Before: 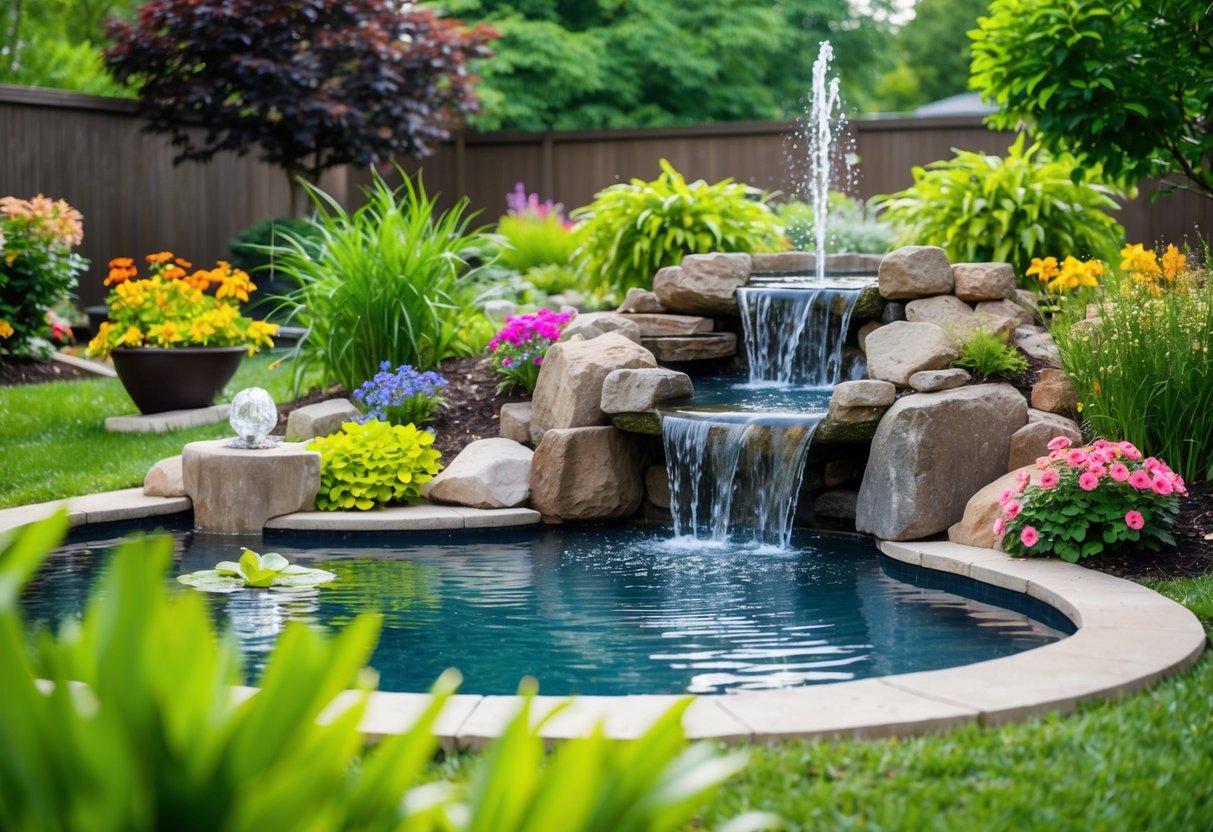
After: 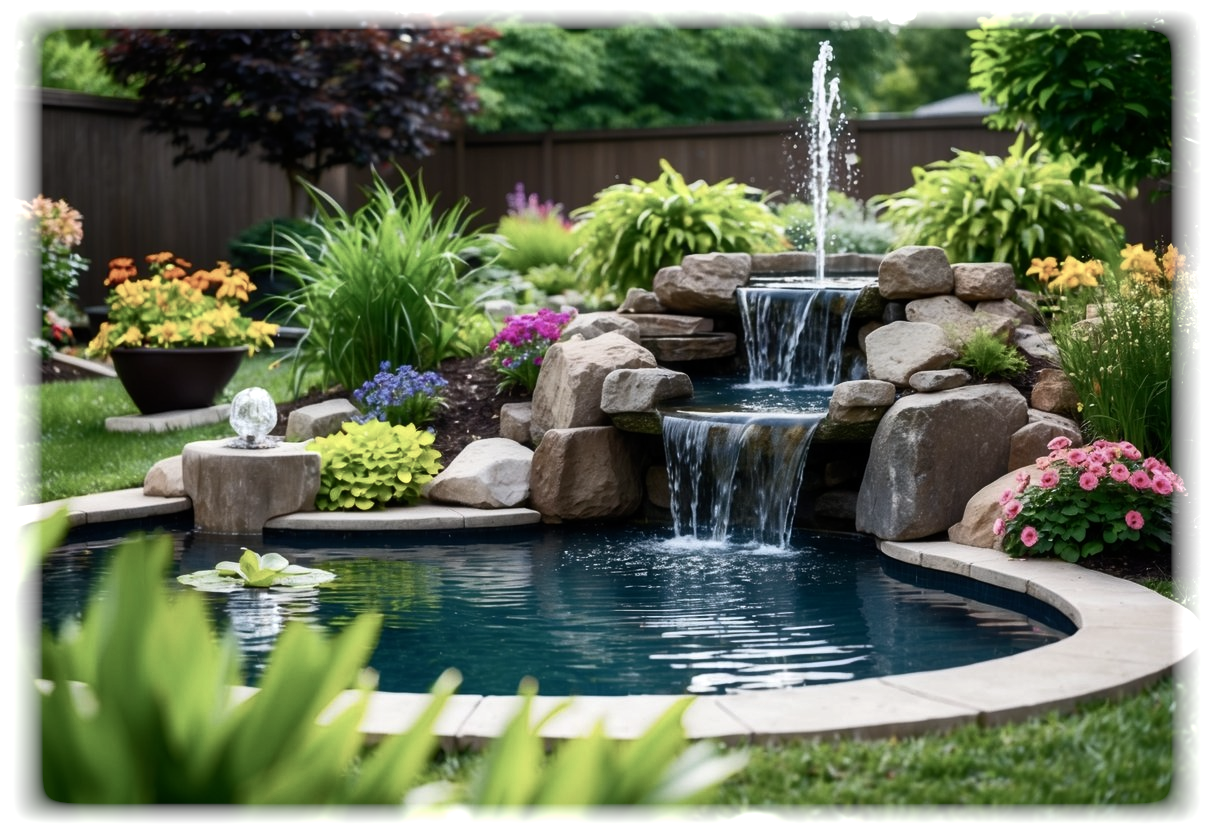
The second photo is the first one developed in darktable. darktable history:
color balance rgb: perceptual saturation grading › highlights -31.88%, perceptual saturation grading › mid-tones 5.8%, perceptual saturation grading › shadows 18.12%, perceptual brilliance grading › highlights 3.62%, perceptual brilliance grading › mid-tones -18.12%, perceptual brilliance grading › shadows -41.3%
vignetting: fall-off start 93%, fall-off radius 5%, brightness 1, saturation -0.49, automatic ratio true, width/height ratio 1.332, shape 0.04, unbound false
